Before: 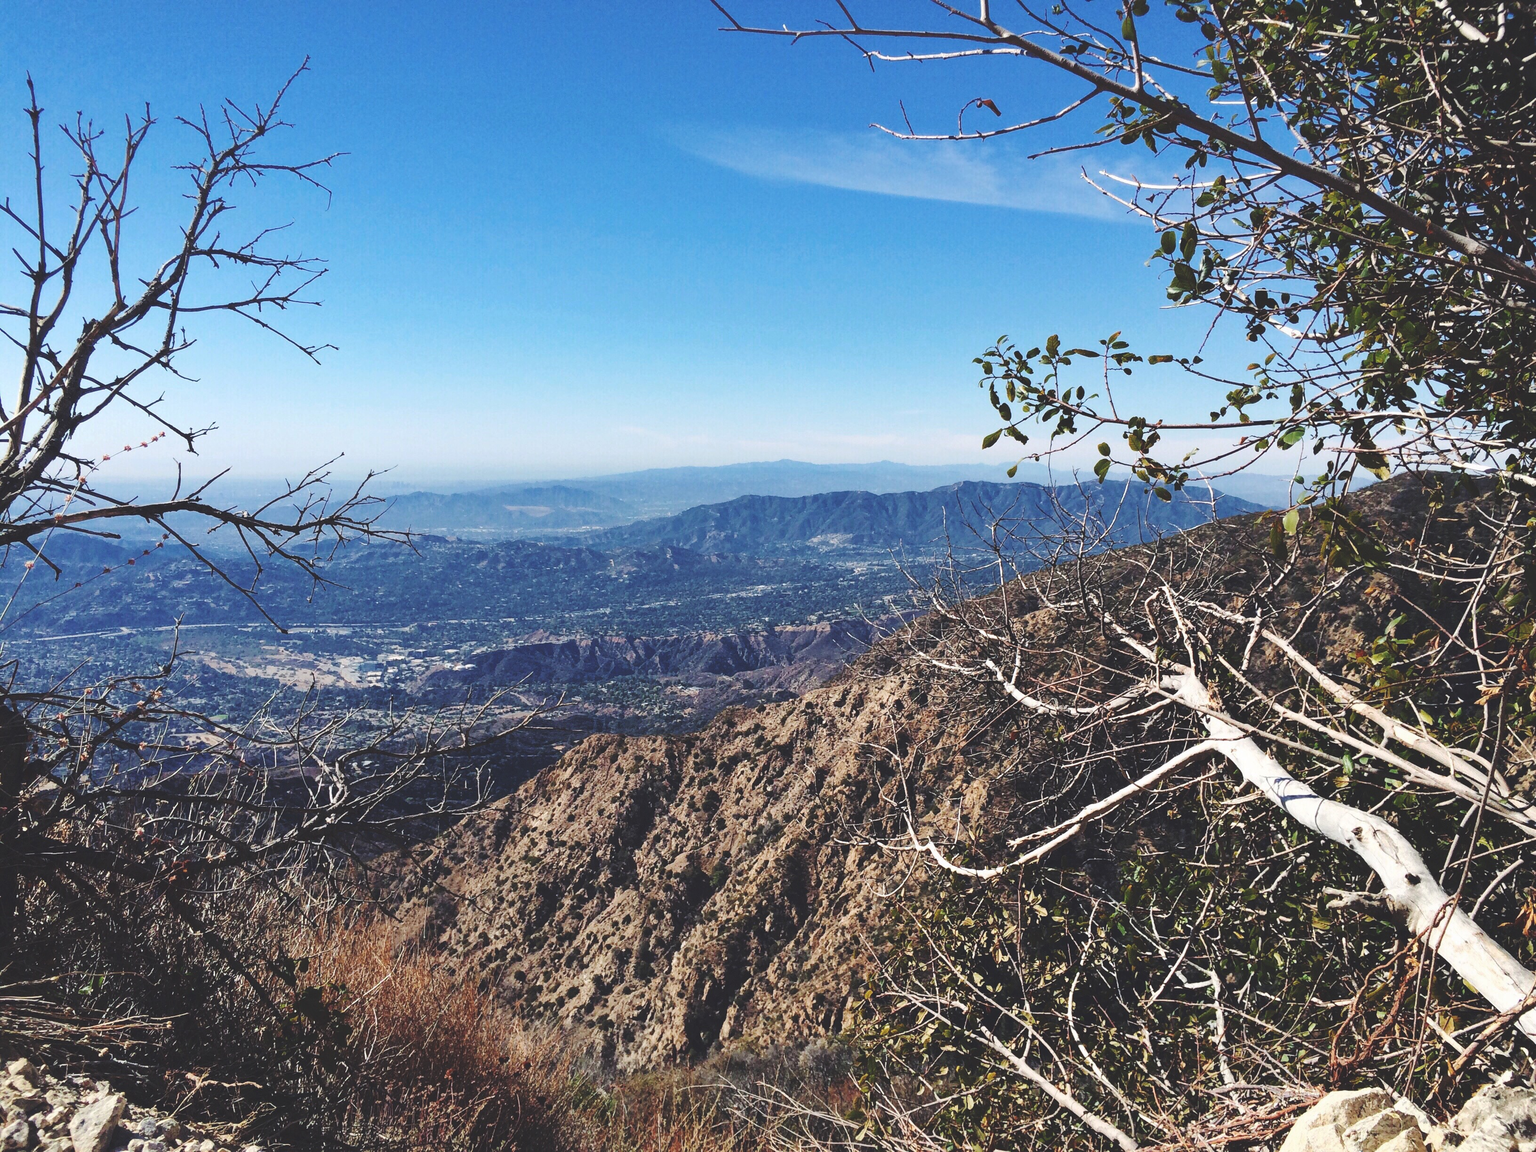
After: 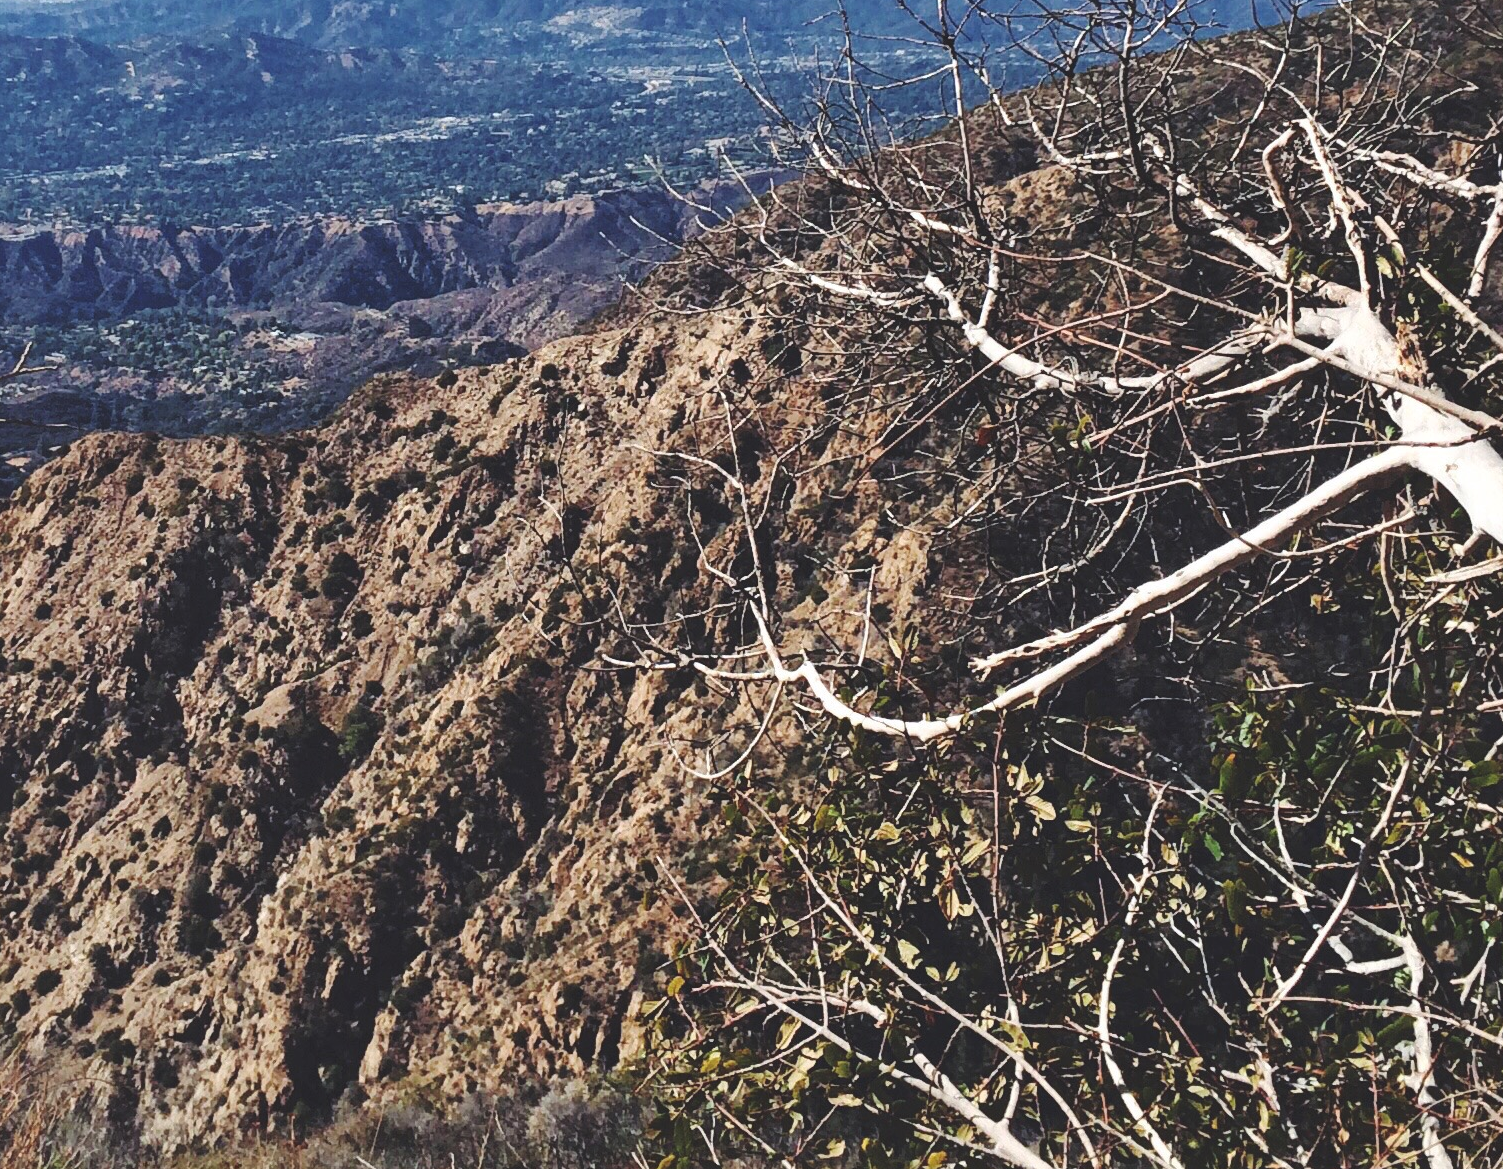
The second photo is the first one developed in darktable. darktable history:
local contrast: mode bilateral grid, contrast 20, coarseness 50, detail 119%, midtone range 0.2
crop: left 35.85%, top 46.067%, right 18.102%, bottom 6.151%
